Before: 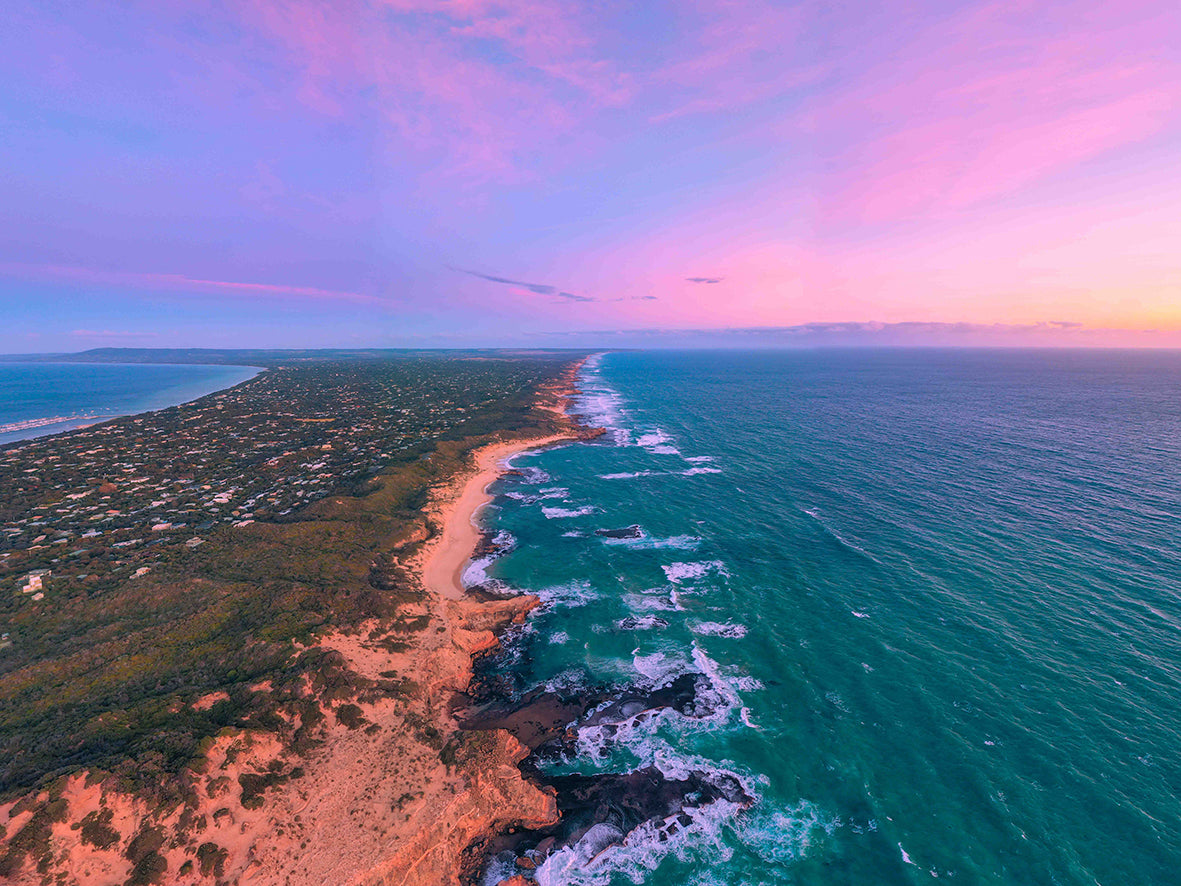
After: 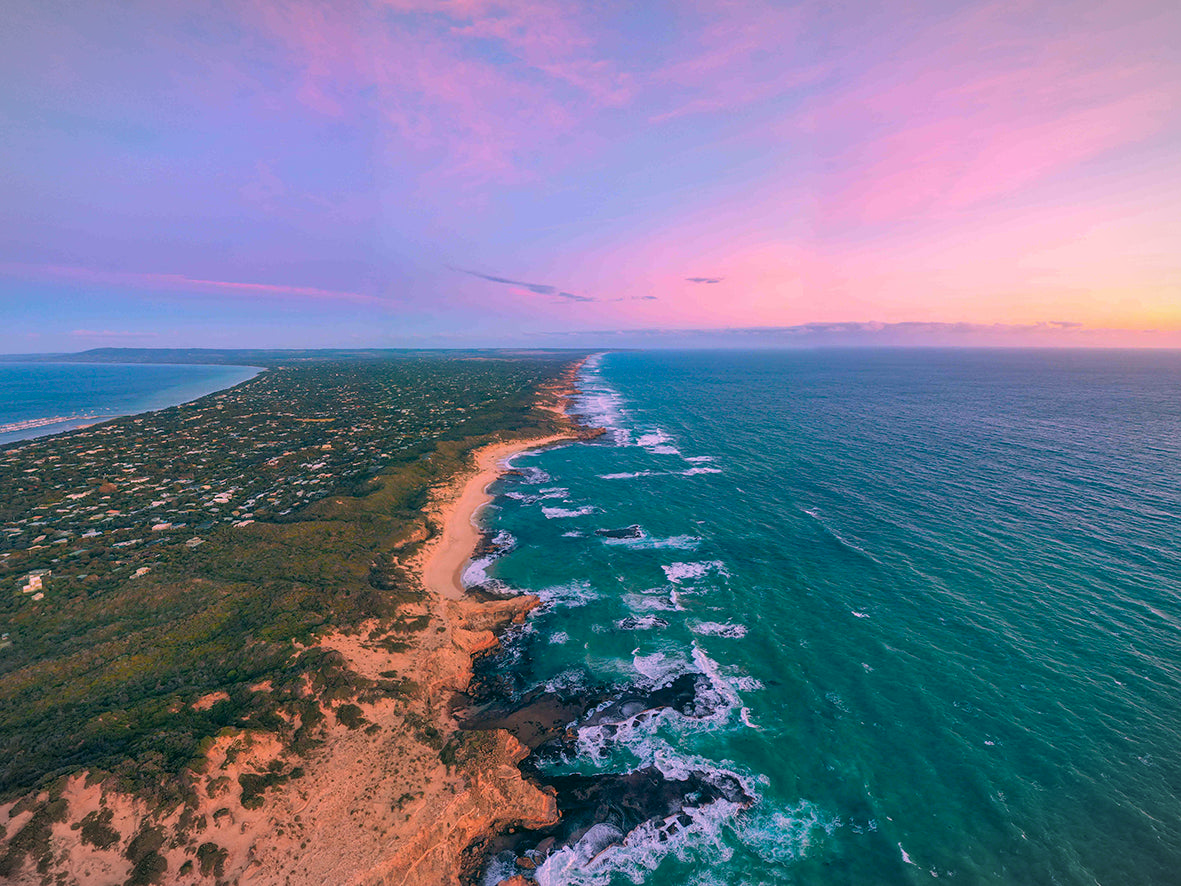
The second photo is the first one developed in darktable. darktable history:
color correction: highlights a* -0.482, highlights b* 9.48, shadows a* -9.48, shadows b* 0.803
vignetting: fall-off start 100%, brightness -0.282, width/height ratio 1.31
